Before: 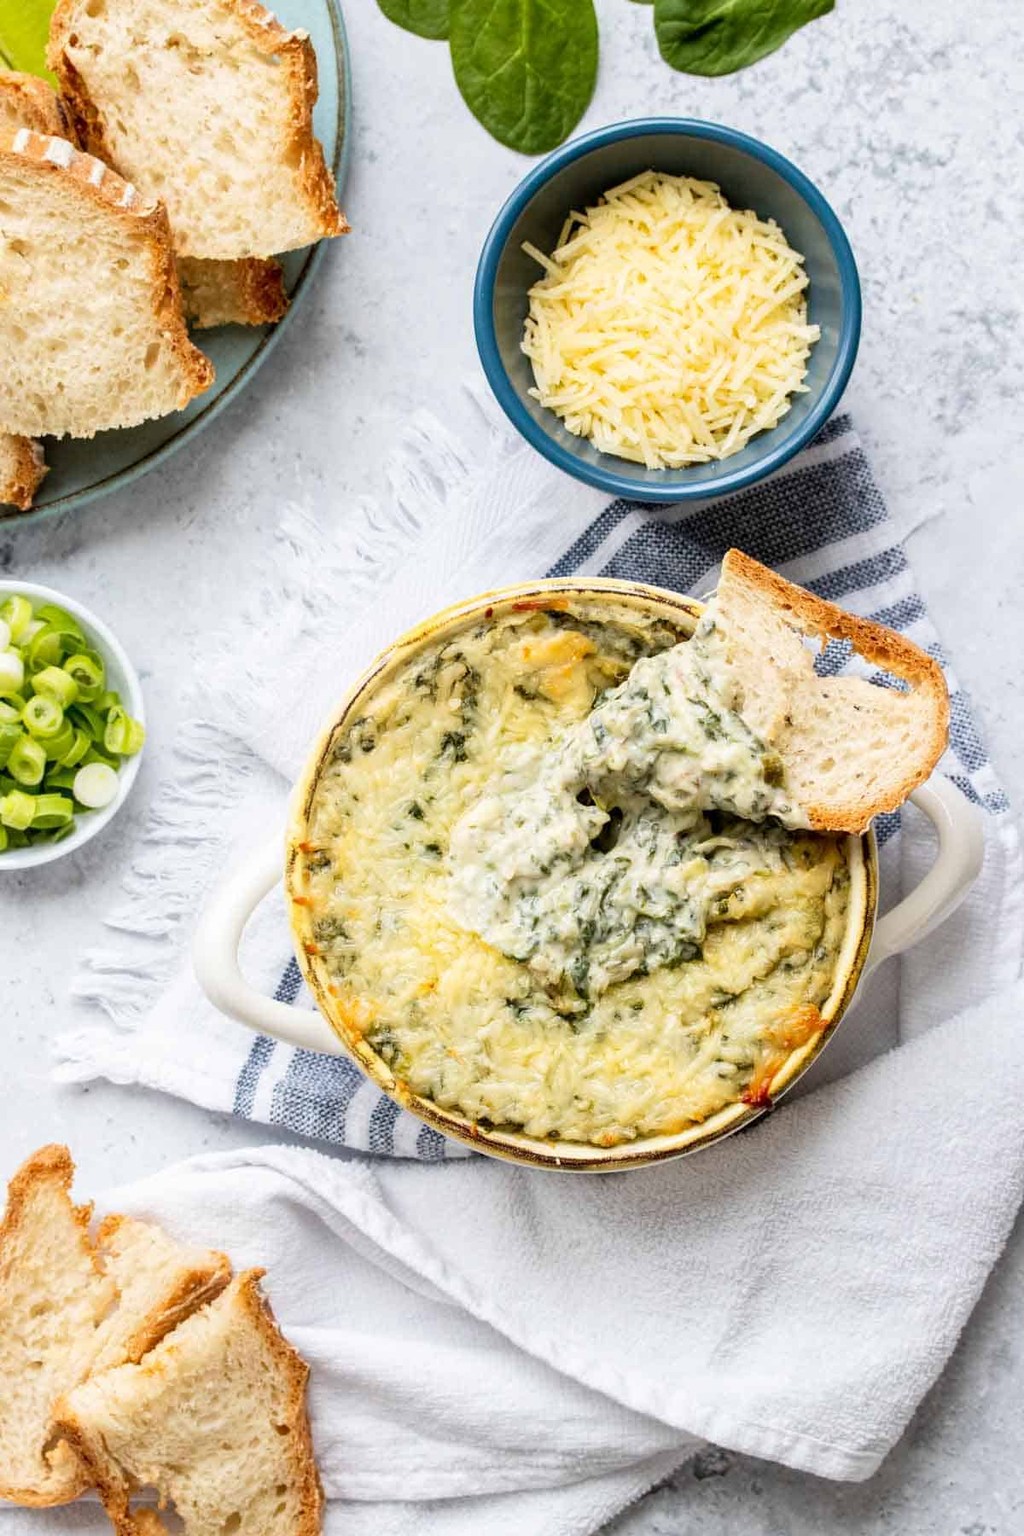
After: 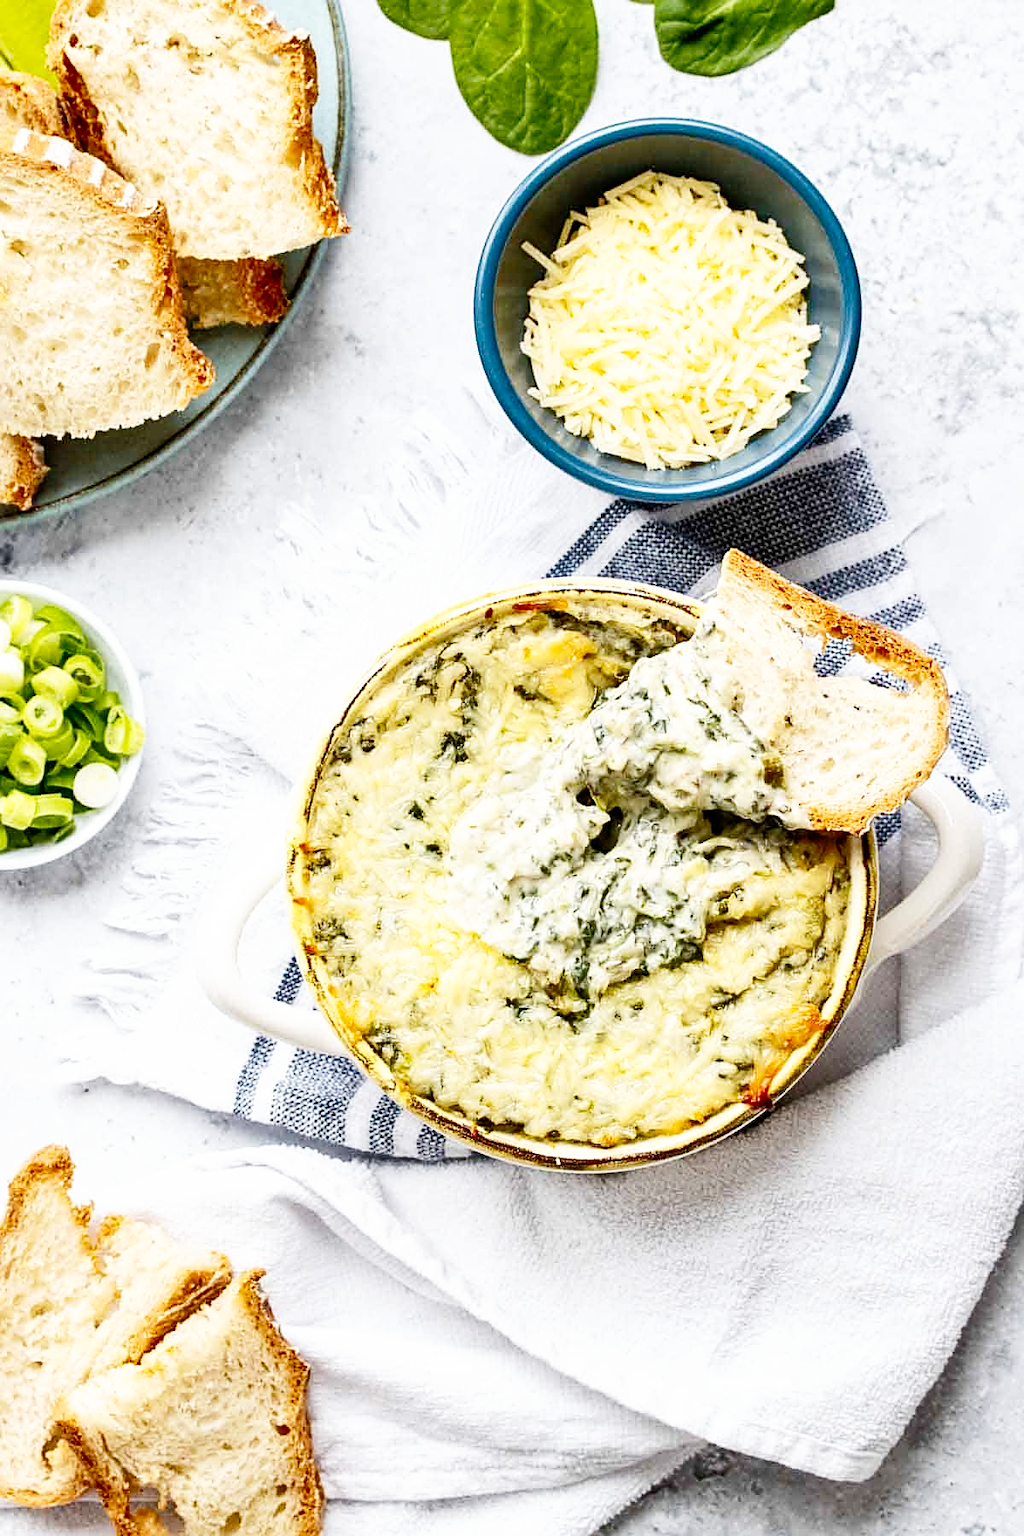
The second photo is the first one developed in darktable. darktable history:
shadows and highlights: shadows 48.61, highlights -42.23, soften with gaussian
sharpen: on, module defaults
base curve: curves: ch0 [(0, 0) (0.008, 0.007) (0.022, 0.029) (0.048, 0.089) (0.092, 0.197) (0.191, 0.399) (0.275, 0.534) (0.357, 0.65) (0.477, 0.78) (0.542, 0.833) (0.799, 0.973) (1, 1)], preserve colors none
